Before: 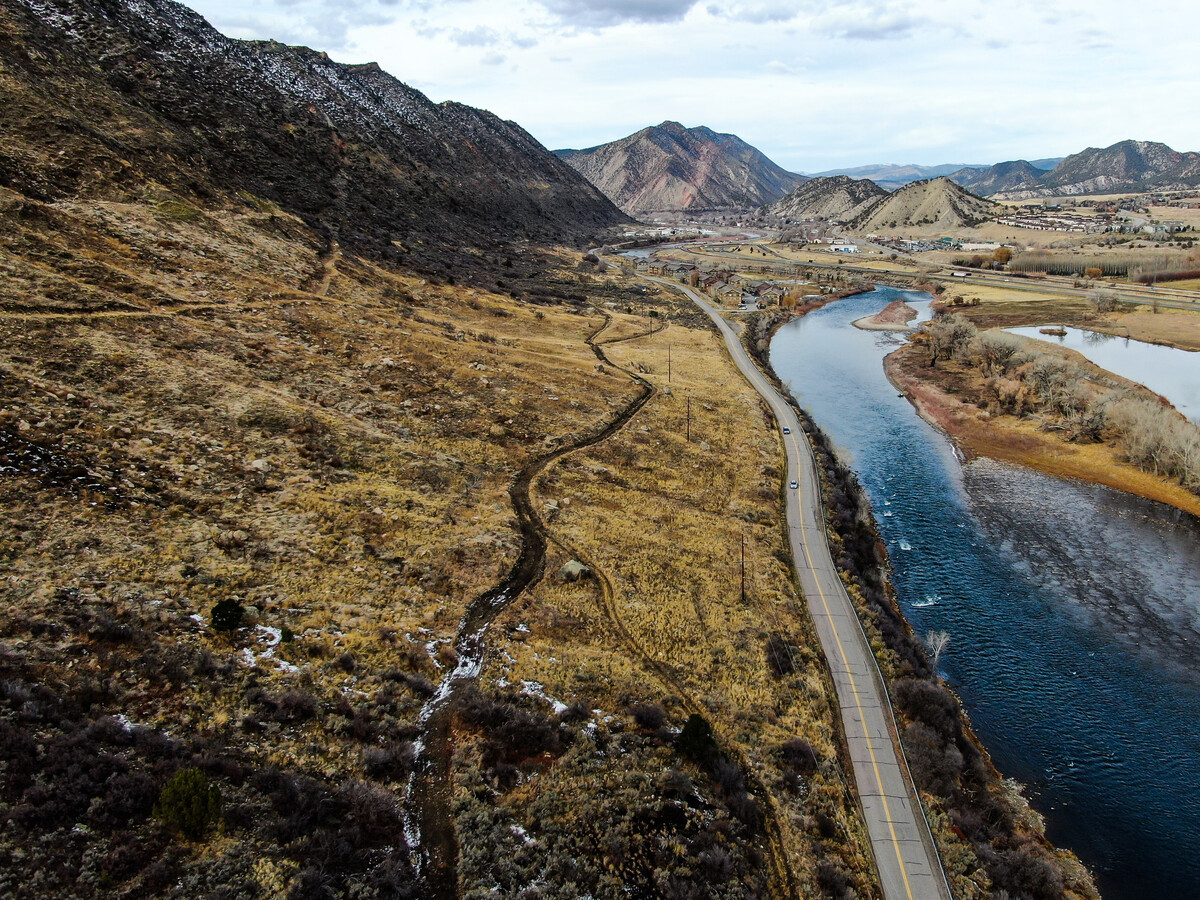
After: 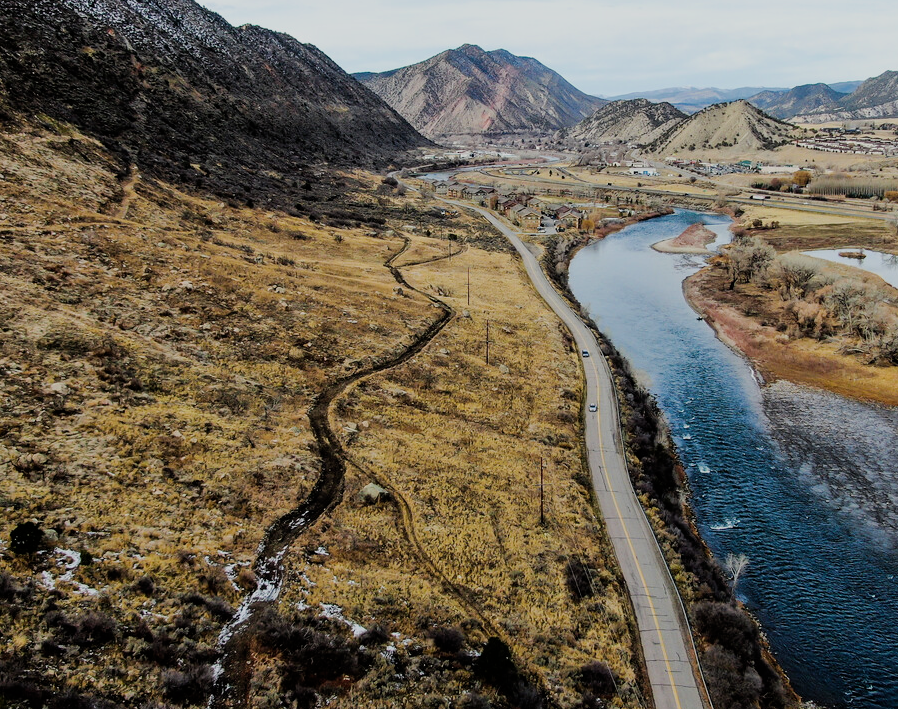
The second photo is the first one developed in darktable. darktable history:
rotate and perspective: automatic cropping original format, crop left 0, crop top 0
crop: left 16.768%, top 8.653%, right 8.362%, bottom 12.485%
exposure: exposure 0.161 EV, compensate highlight preservation false
filmic rgb: black relative exposure -7.65 EV, white relative exposure 4.56 EV, hardness 3.61
